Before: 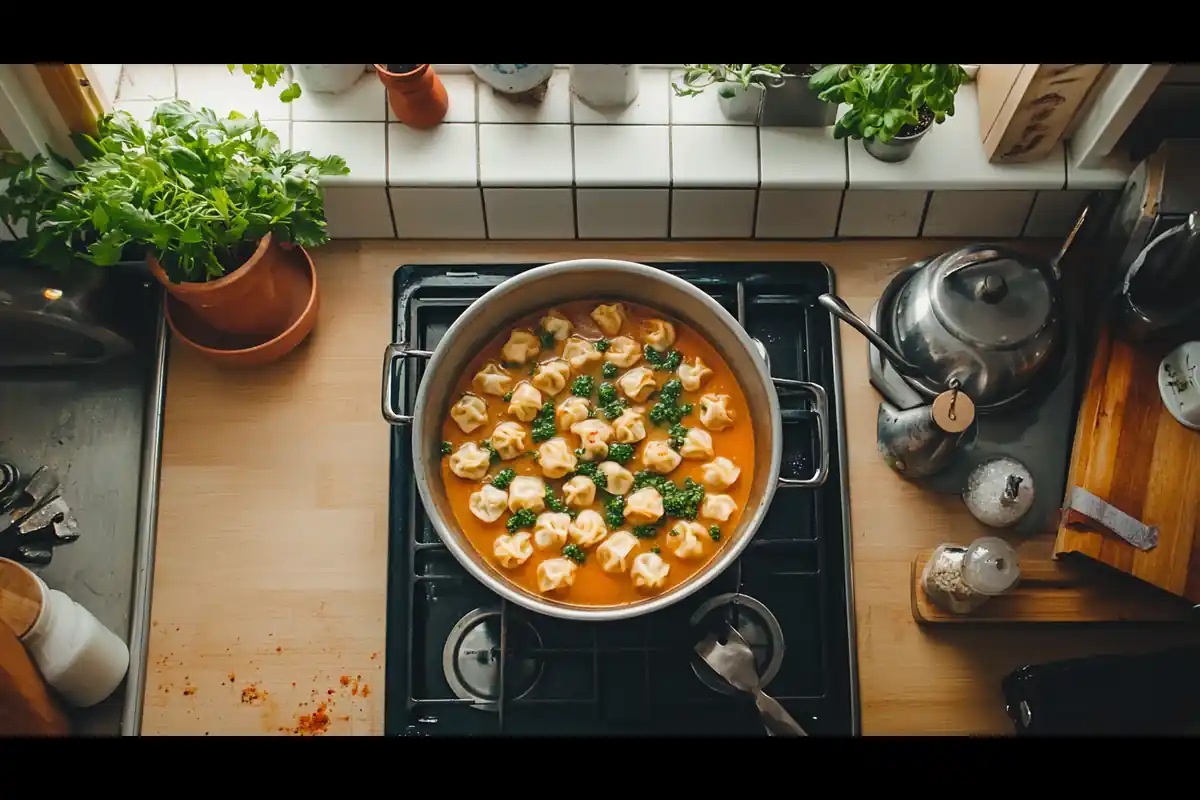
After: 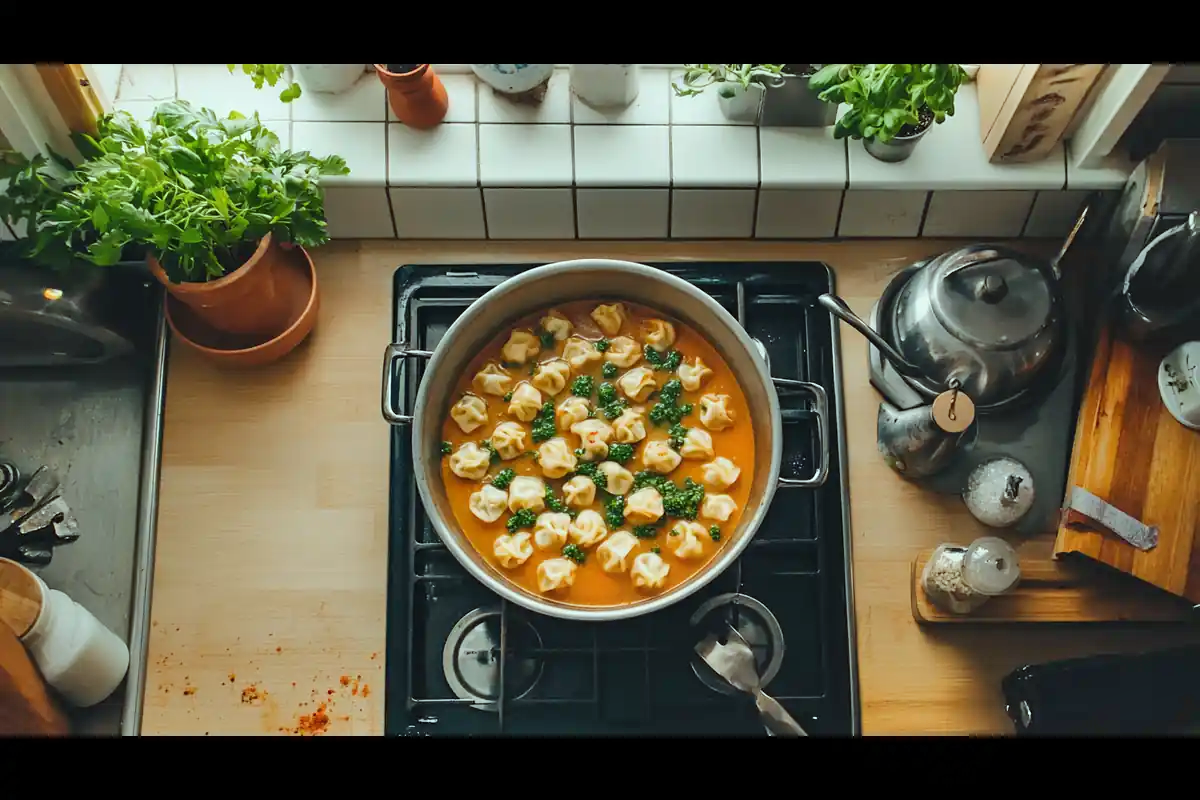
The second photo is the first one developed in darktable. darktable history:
shadows and highlights: low approximation 0.01, soften with gaussian
white balance: red 0.982, blue 1.018
color correction: highlights a* -6.69, highlights b* 0.49
